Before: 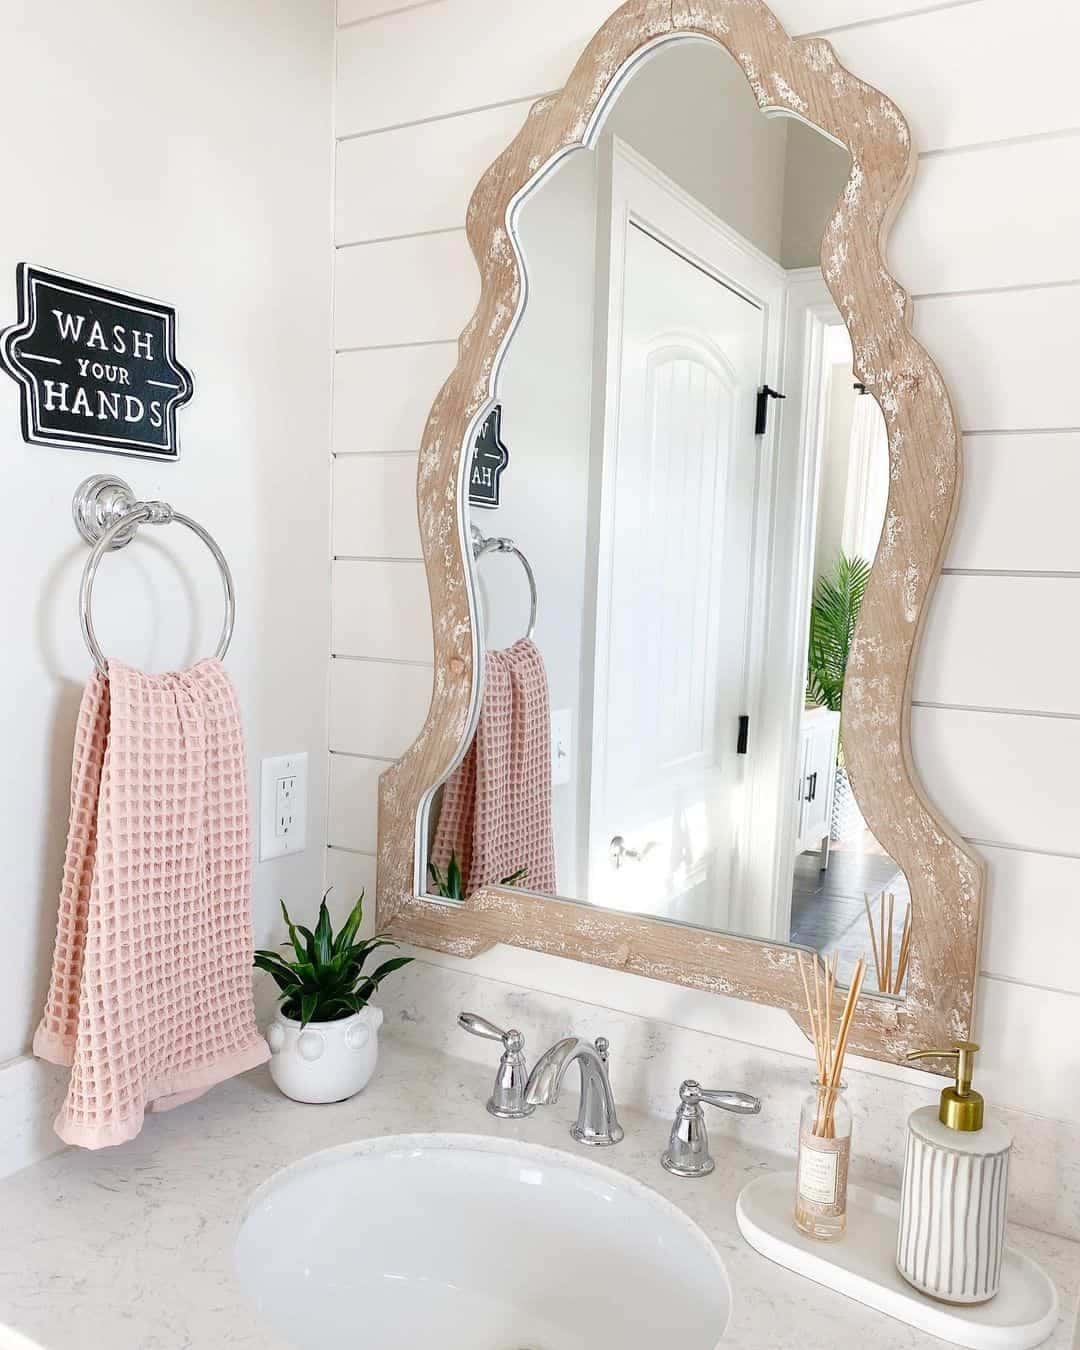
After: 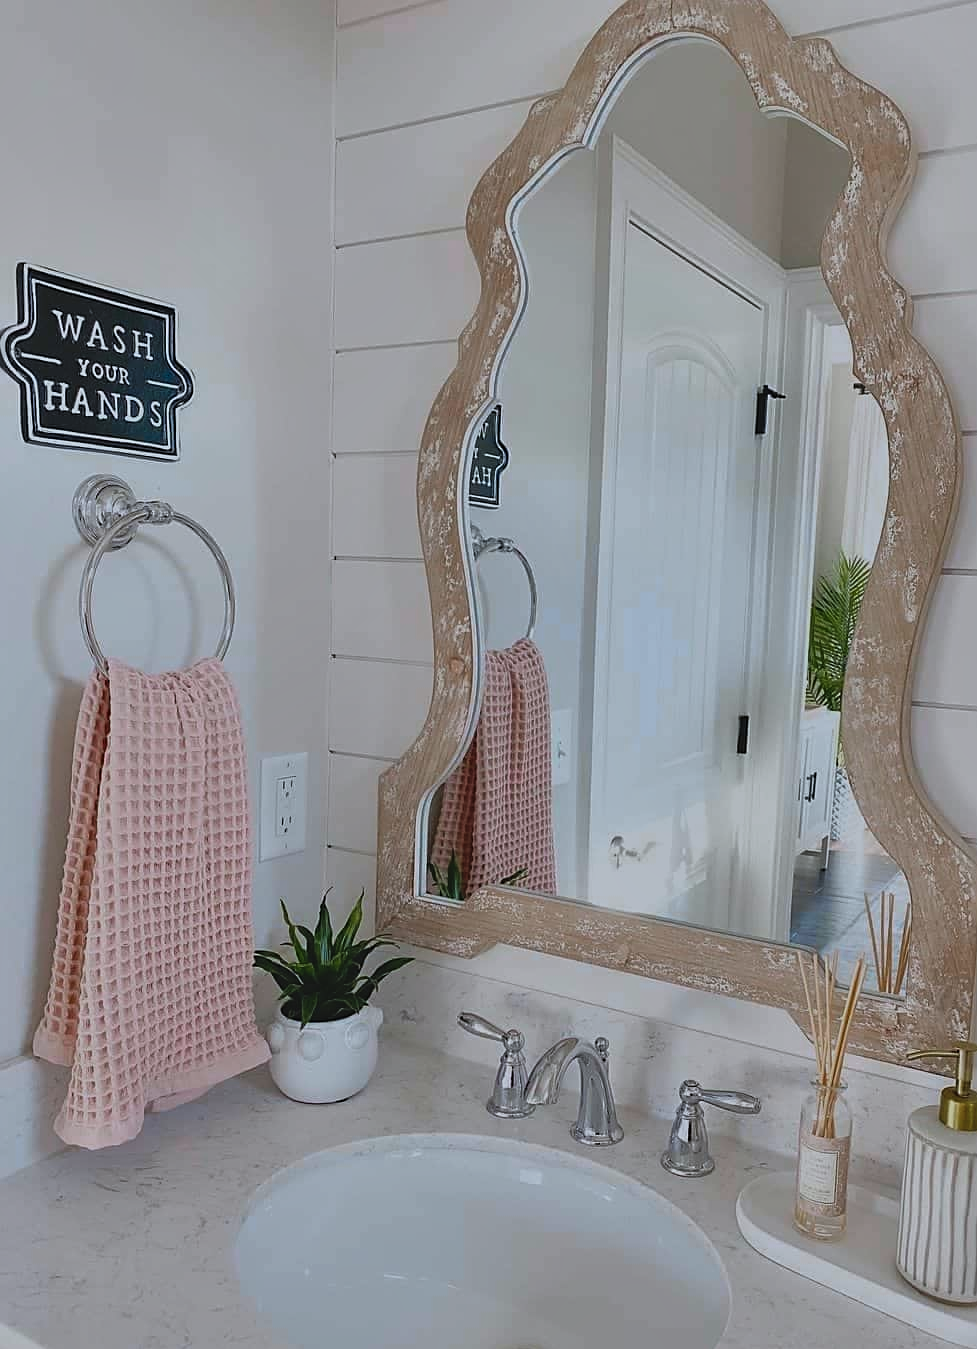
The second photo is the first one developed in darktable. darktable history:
white balance: red 0.98, blue 1.034
exposure: black level correction -0.016, exposure -1.018 EV, compensate highlight preservation false
sharpen: on, module defaults
shadows and highlights: shadows 40, highlights -54, highlights color adjustment 46%, low approximation 0.01, soften with gaussian
color zones: curves: ch0 [(0.254, 0.492) (0.724, 0.62)]; ch1 [(0.25, 0.528) (0.719, 0.796)]; ch2 [(0, 0.472) (0.25, 0.5) (0.73, 0.184)]
crop: right 9.509%, bottom 0.031%
color balance: on, module defaults
